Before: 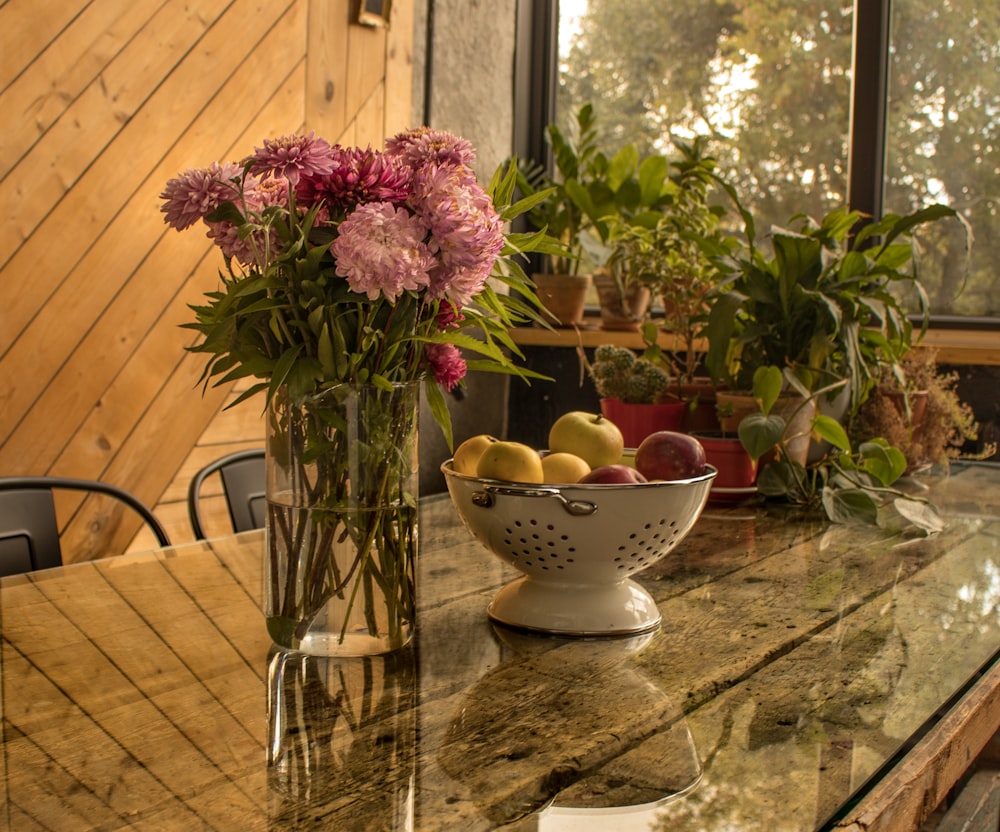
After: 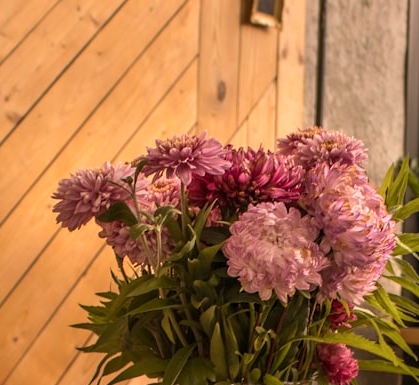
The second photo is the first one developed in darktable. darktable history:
white balance: red 1.05, blue 1.072
crop and rotate: left 10.817%, top 0.062%, right 47.194%, bottom 53.626%
levels: mode automatic
